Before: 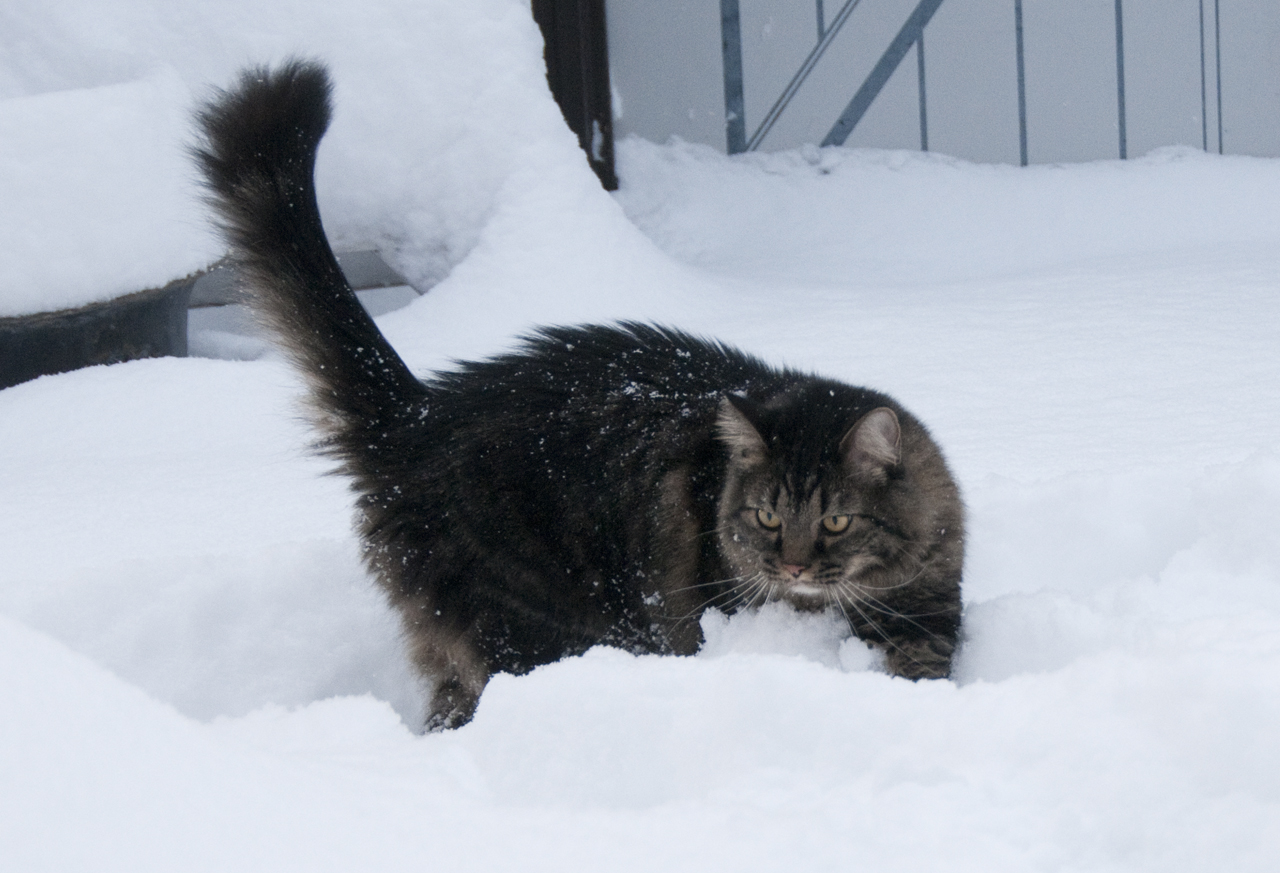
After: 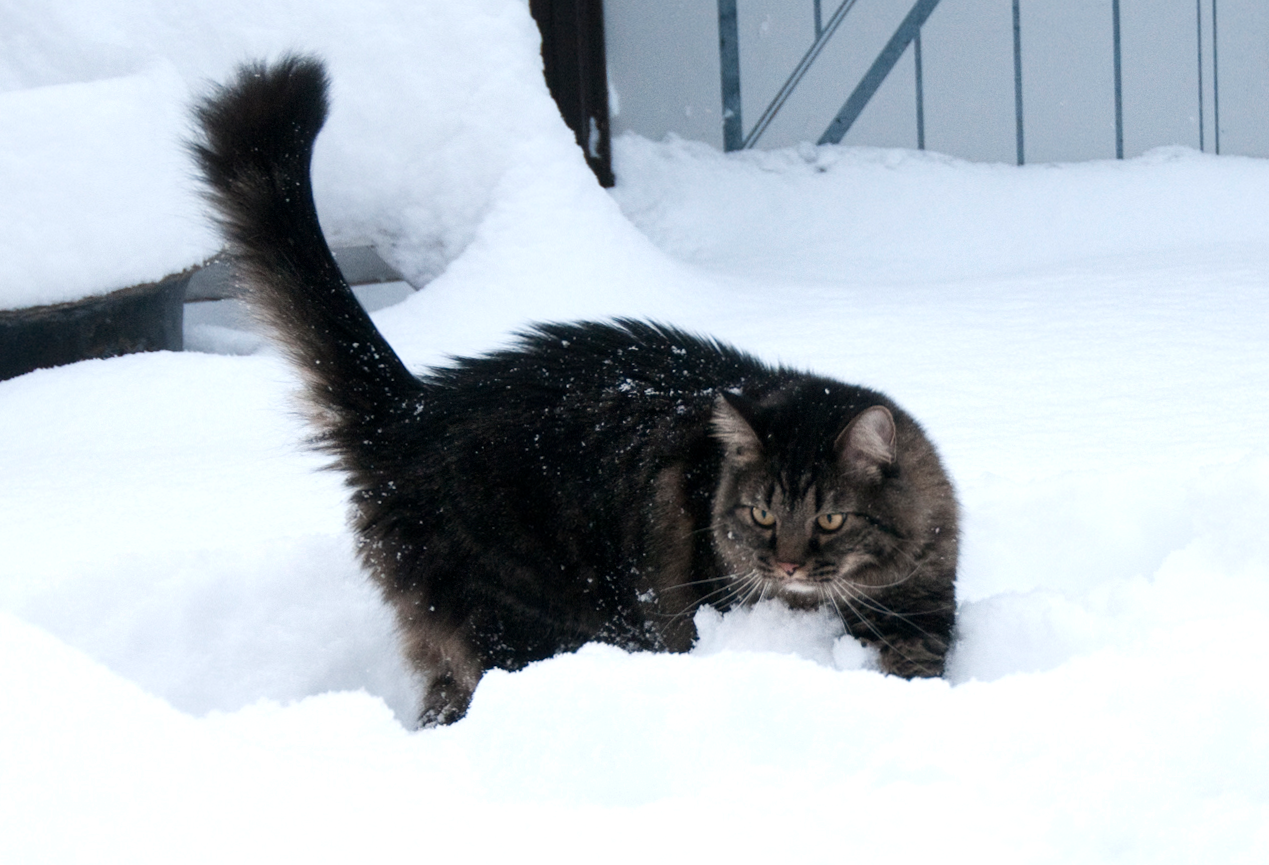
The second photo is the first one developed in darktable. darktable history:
crop and rotate: angle -0.336°
tone equalizer: -8 EV -0.382 EV, -7 EV -0.358 EV, -6 EV -0.324 EV, -5 EV -0.203 EV, -3 EV 0.201 EV, -2 EV 0.34 EV, -1 EV 0.407 EV, +0 EV 0.447 EV, edges refinement/feathering 500, mask exposure compensation -1.57 EV, preserve details no
